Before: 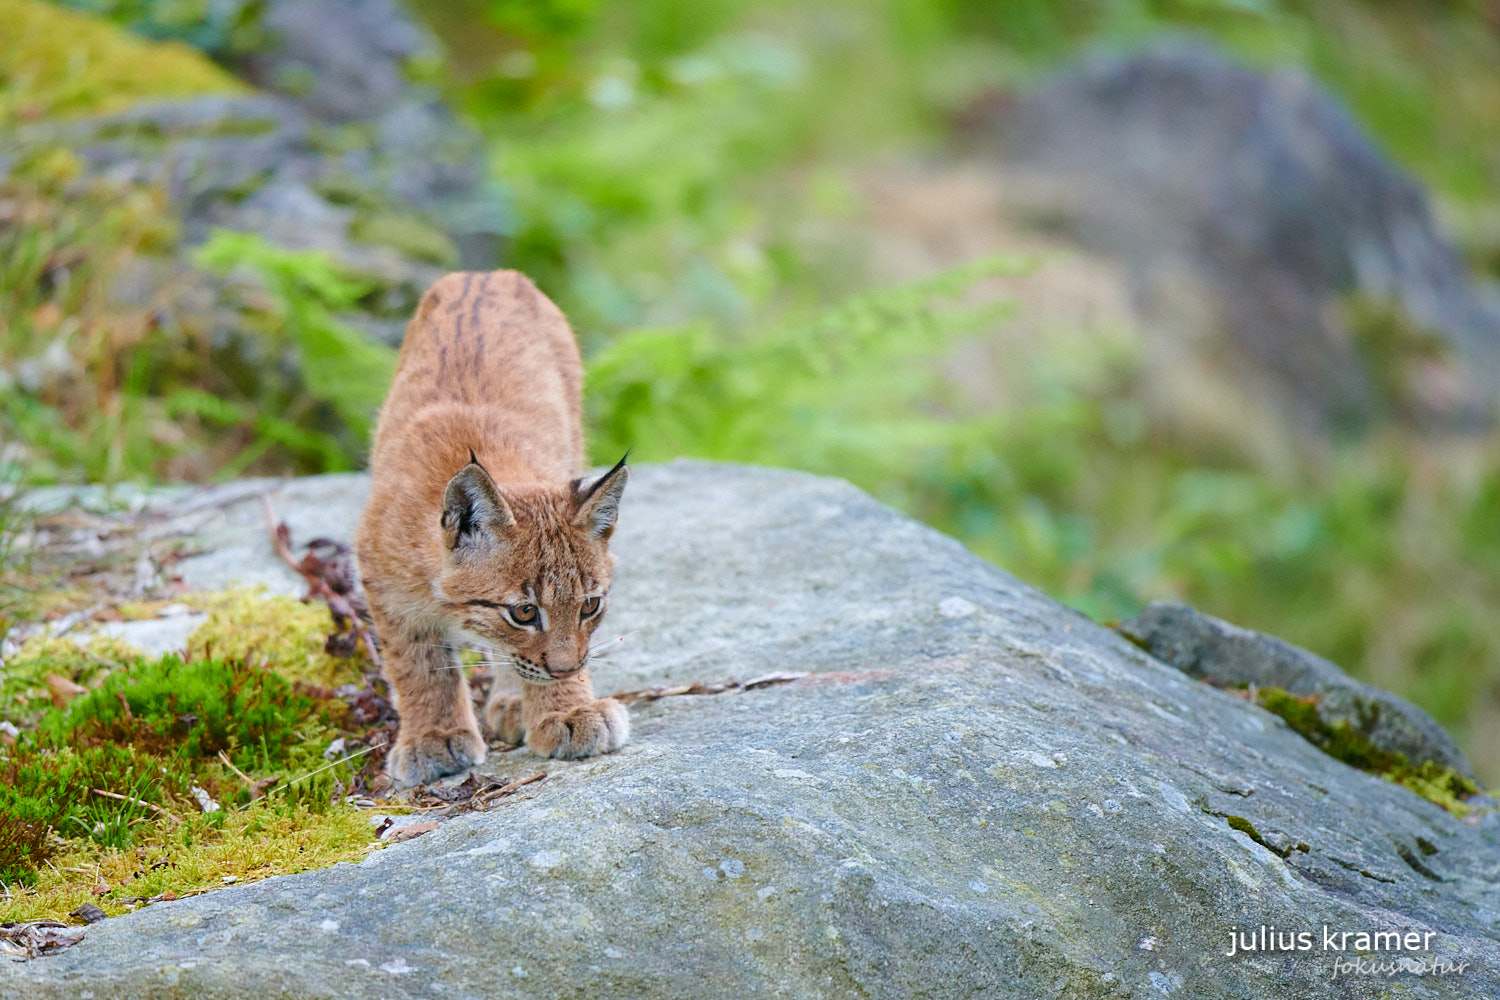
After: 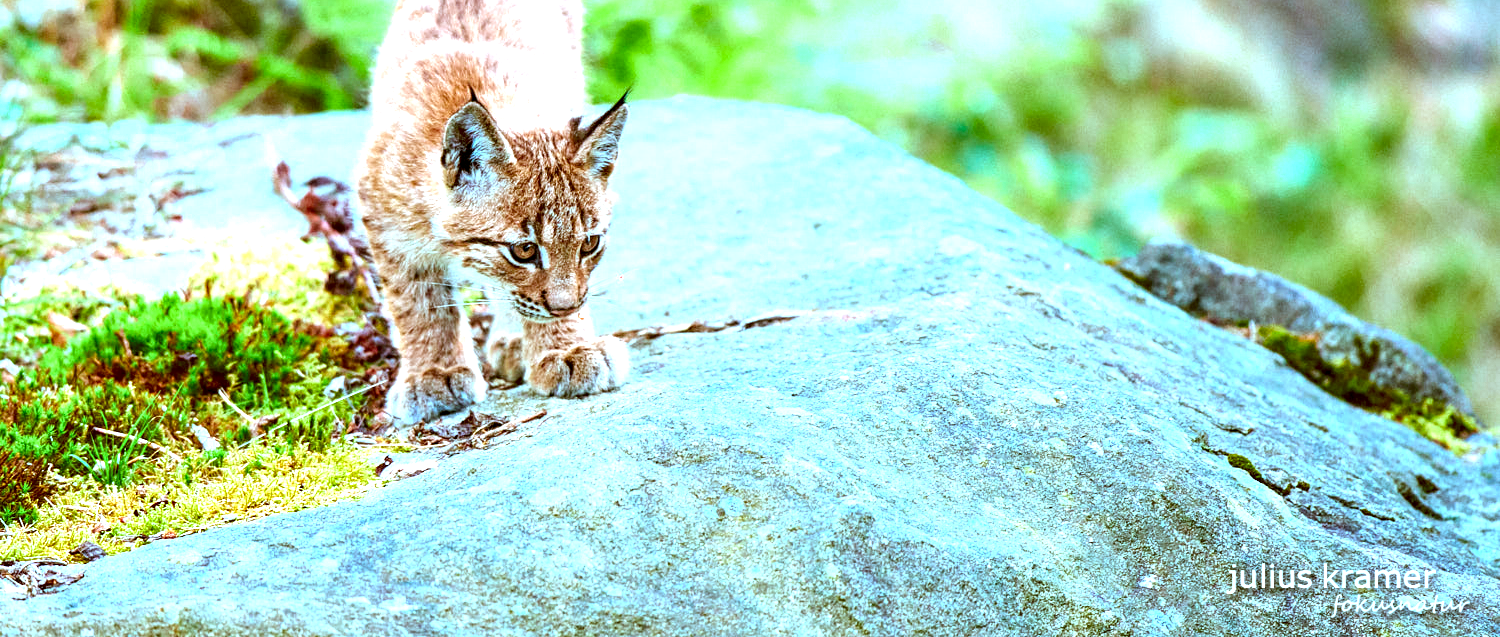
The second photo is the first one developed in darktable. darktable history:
color correction: highlights a* -14.84, highlights b* -16.89, shadows a* 10.22, shadows b* 28.77
contrast equalizer: y [[0.6 ×6], [0.55 ×6], [0 ×6], [0 ×6], [0 ×6]]
crop and rotate: top 36.224%
exposure: black level correction 0, exposure 1.2 EV, compensate exposure bias true, compensate highlight preservation false
local contrast: on, module defaults
